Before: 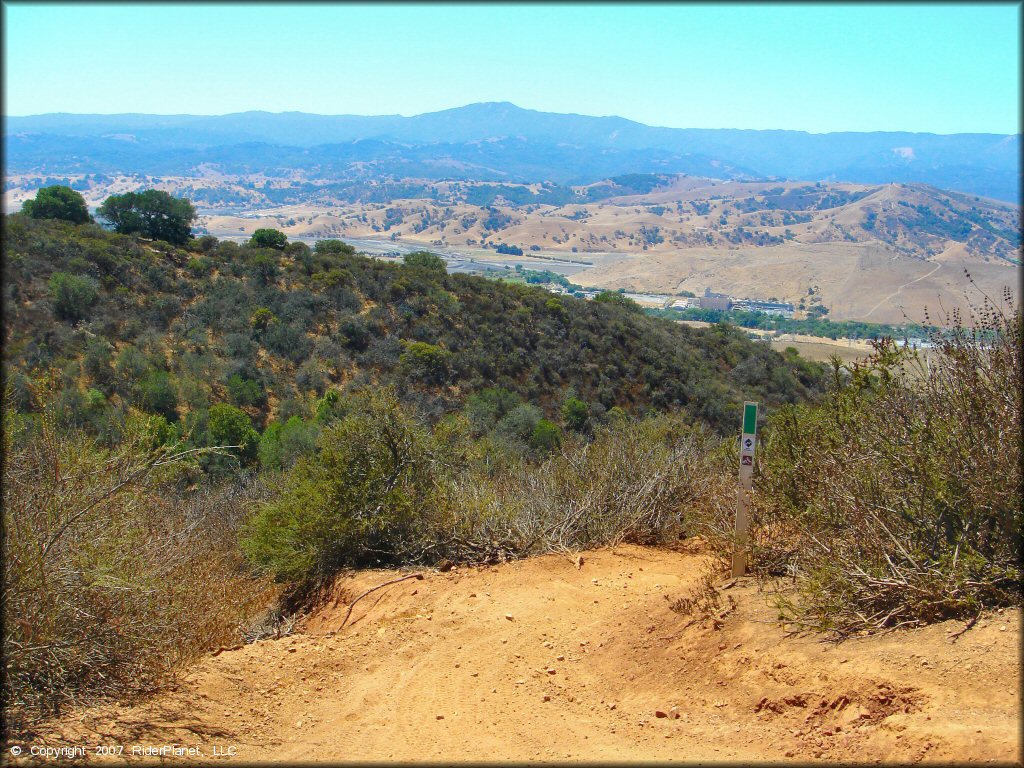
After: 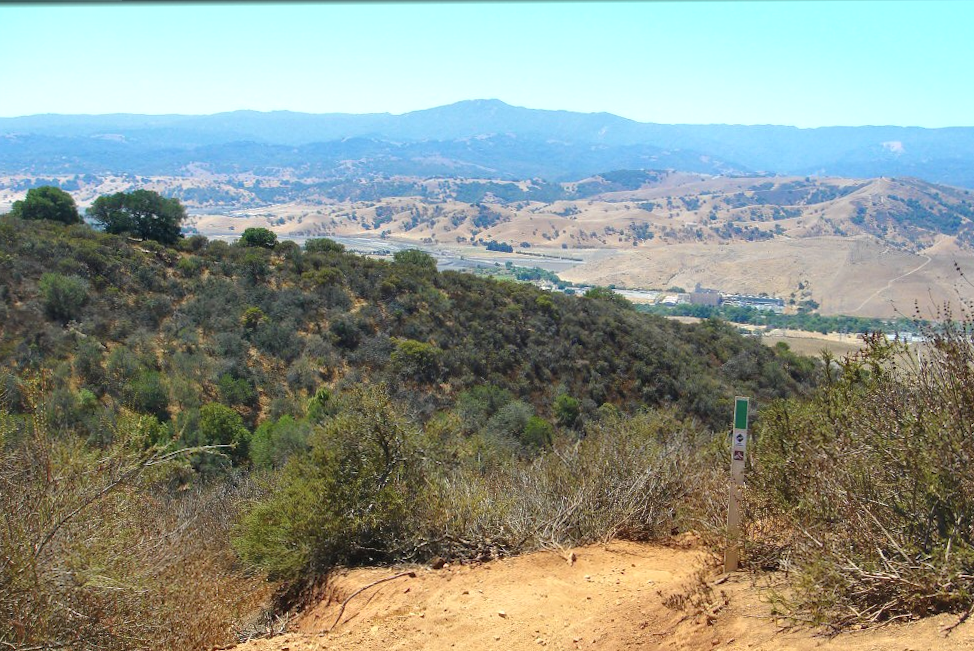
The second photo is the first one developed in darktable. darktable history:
crop and rotate: angle 0.453°, left 0.437%, right 3.393%, bottom 14.308%
color correction: highlights b* 0.038, saturation 0.837
exposure: exposure 0.202 EV, compensate exposure bias true, compensate highlight preservation false
